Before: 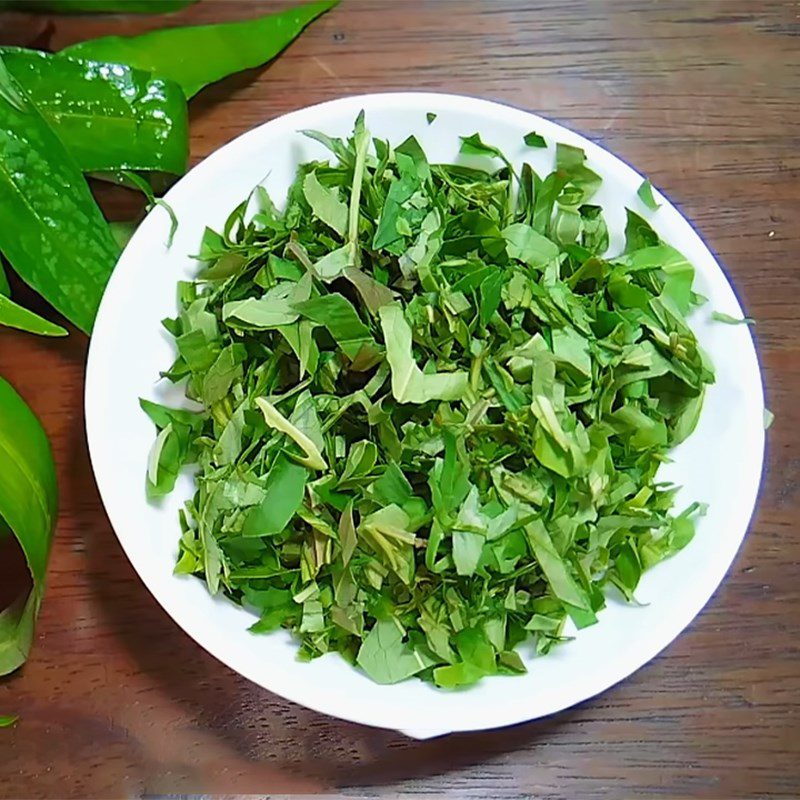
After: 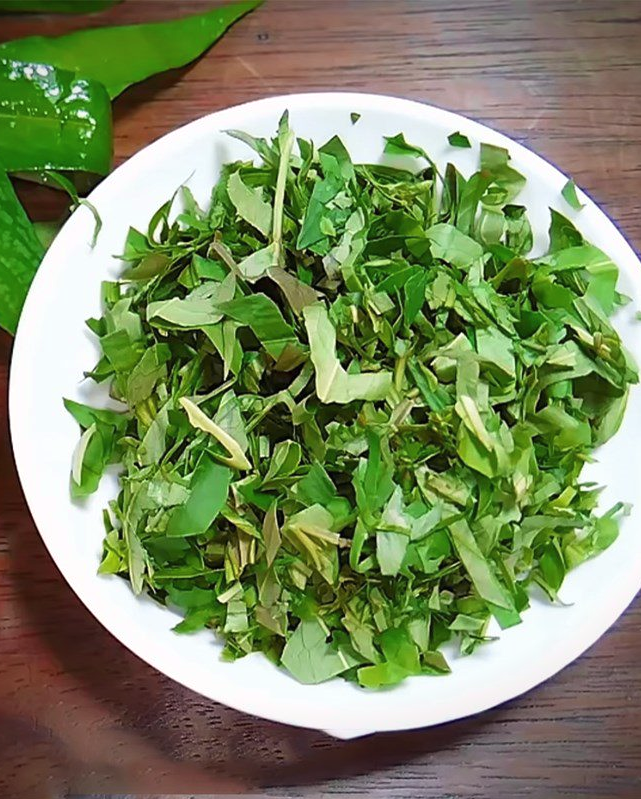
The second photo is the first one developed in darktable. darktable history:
vignetting: fall-off start 97.23%, saturation -0.024, center (-0.033, -0.042), width/height ratio 1.179, unbound false
tone curve: curves: ch0 [(0, 0) (0.253, 0.237) (1, 1)]; ch1 [(0, 0) (0.401, 0.42) (0.442, 0.47) (0.491, 0.495) (0.511, 0.523) (0.557, 0.565) (0.66, 0.683) (1, 1)]; ch2 [(0, 0) (0.394, 0.413) (0.5, 0.5) (0.578, 0.568) (1, 1)], color space Lab, independent channels, preserve colors none
levels: levels [0, 0.492, 0.984]
crop and rotate: left 9.597%, right 10.195%
